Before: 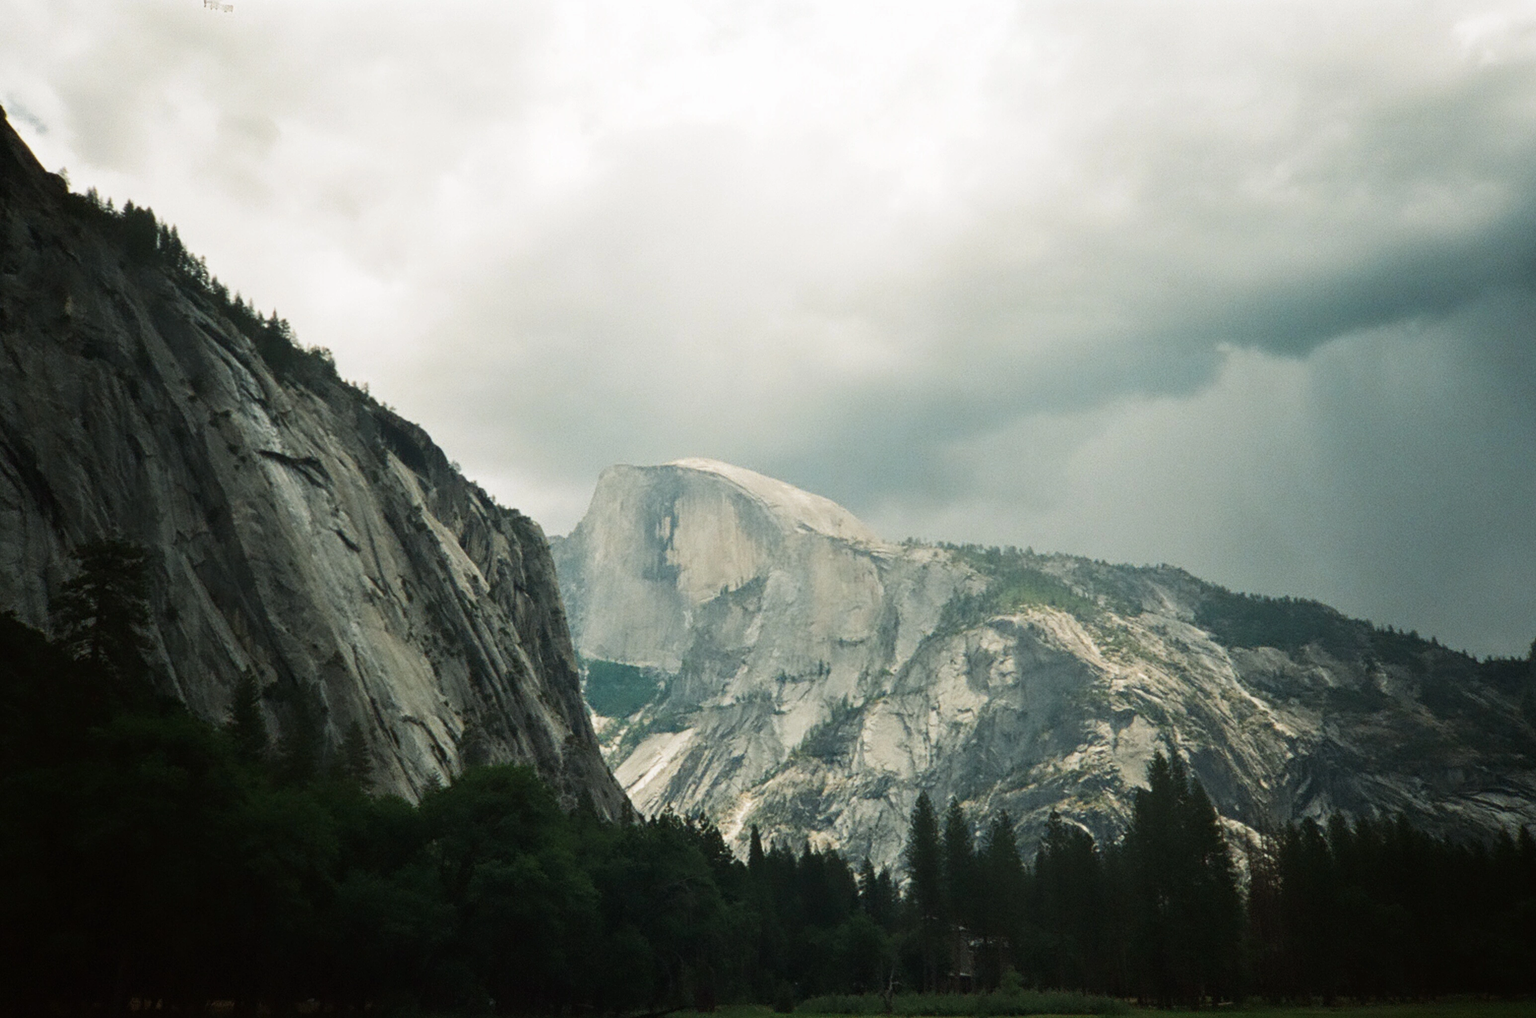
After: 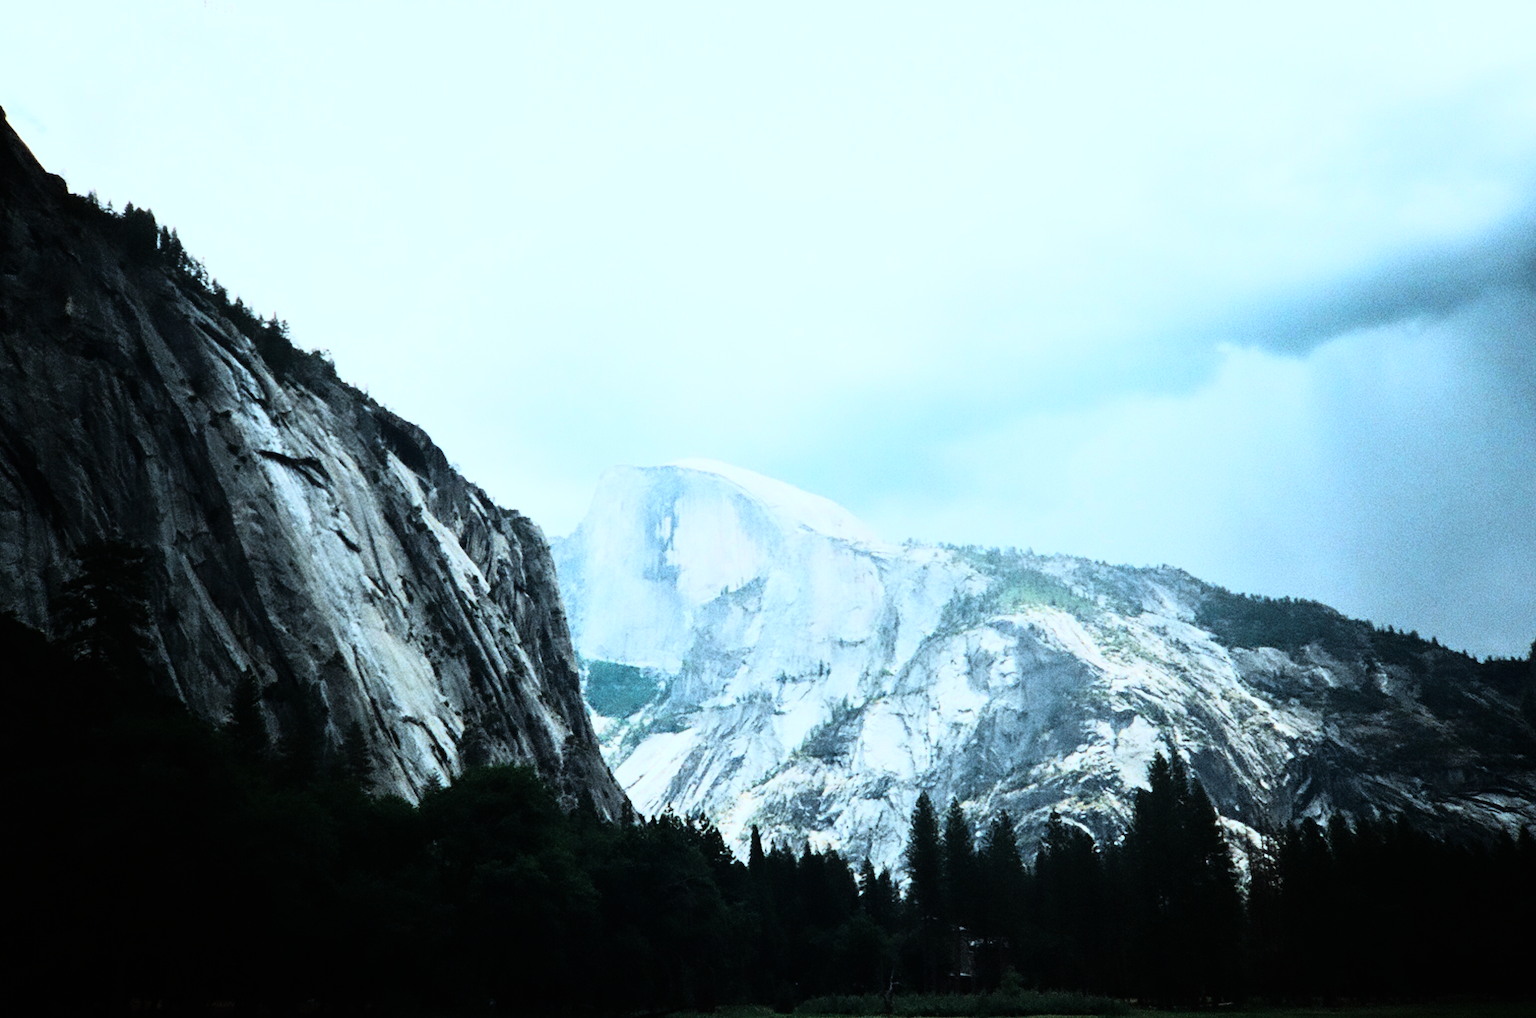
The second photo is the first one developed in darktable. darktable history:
color calibration: illuminant custom, x 0.39, y 0.392, temperature 3856.94 K
rgb curve: curves: ch0 [(0, 0) (0.21, 0.15) (0.24, 0.21) (0.5, 0.75) (0.75, 0.96) (0.89, 0.99) (1, 1)]; ch1 [(0, 0.02) (0.21, 0.13) (0.25, 0.2) (0.5, 0.67) (0.75, 0.9) (0.89, 0.97) (1, 1)]; ch2 [(0, 0.02) (0.21, 0.13) (0.25, 0.2) (0.5, 0.67) (0.75, 0.9) (0.89, 0.97) (1, 1)], compensate middle gray true
